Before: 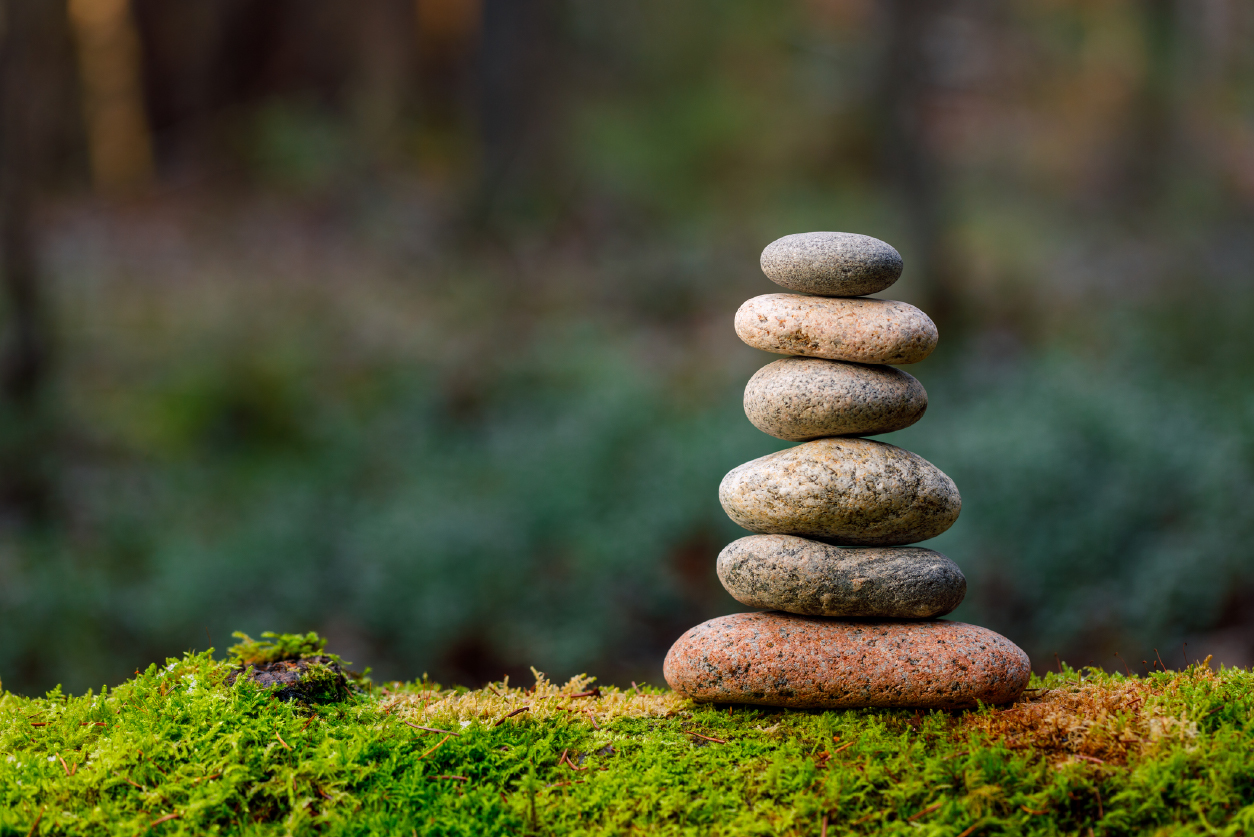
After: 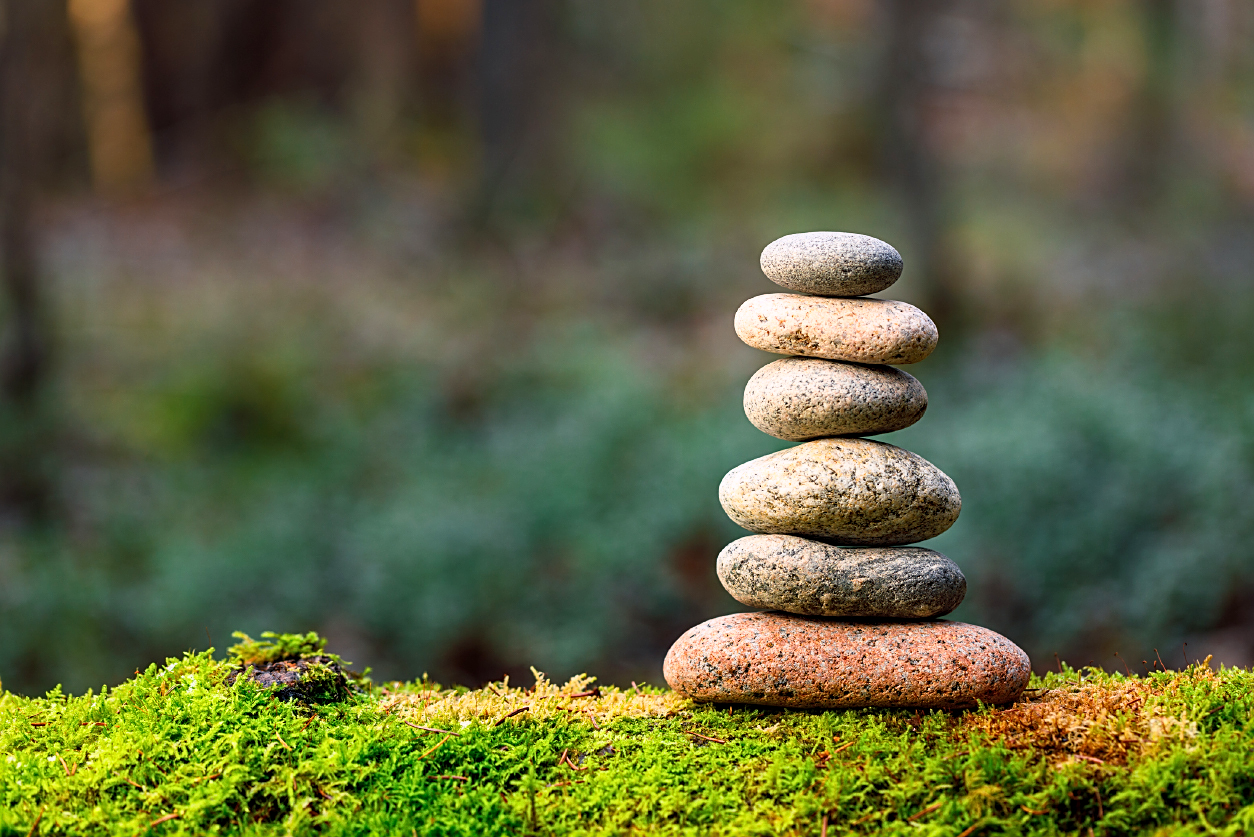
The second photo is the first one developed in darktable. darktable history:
base curve: curves: ch0 [(0, 0) (0.557, 0.834) (1, 1)]
sharpen: on, module defaults
